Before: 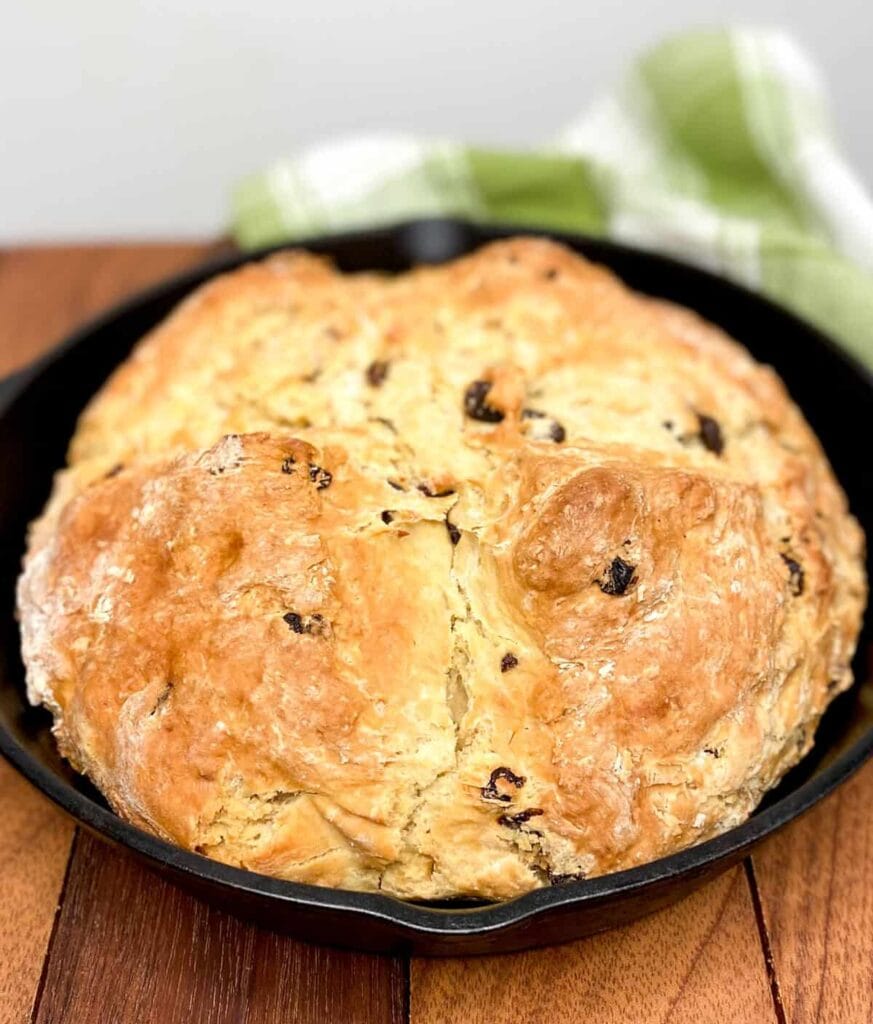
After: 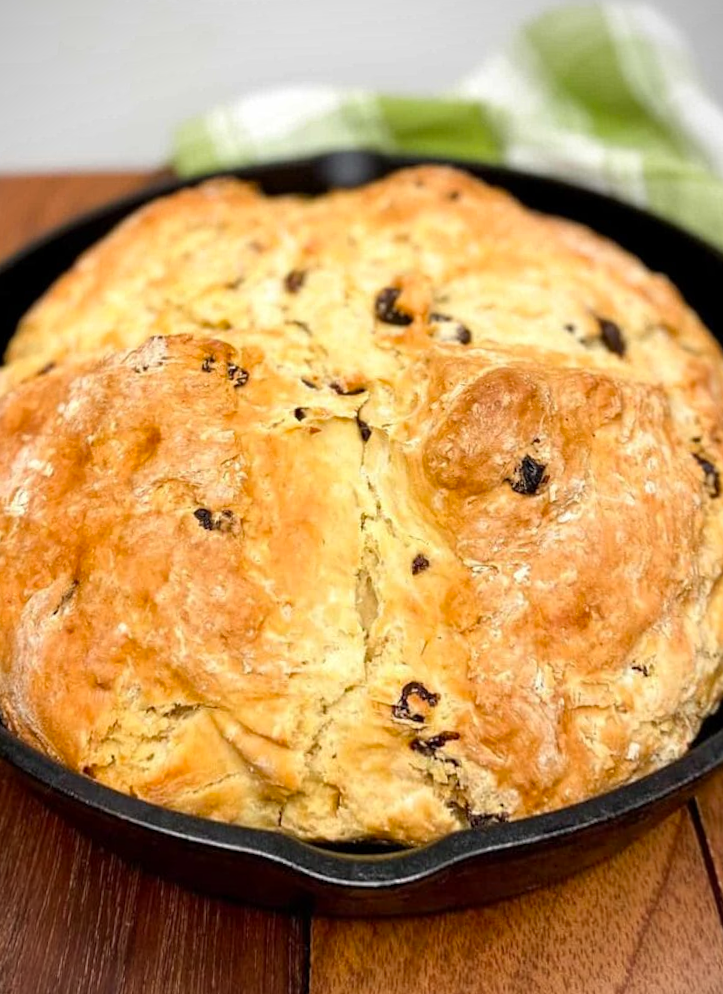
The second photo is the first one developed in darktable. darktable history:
vignetting: fall-off start 91.19%
color balance: output saturation 110%
rotate and perspective: rotation 0.72°, lens shift (vertical) -0.352, lens shift (horizontal) -0.051, crop left 0.152, crop right 0.859, crop top 0.019, crop bottom 0.964
